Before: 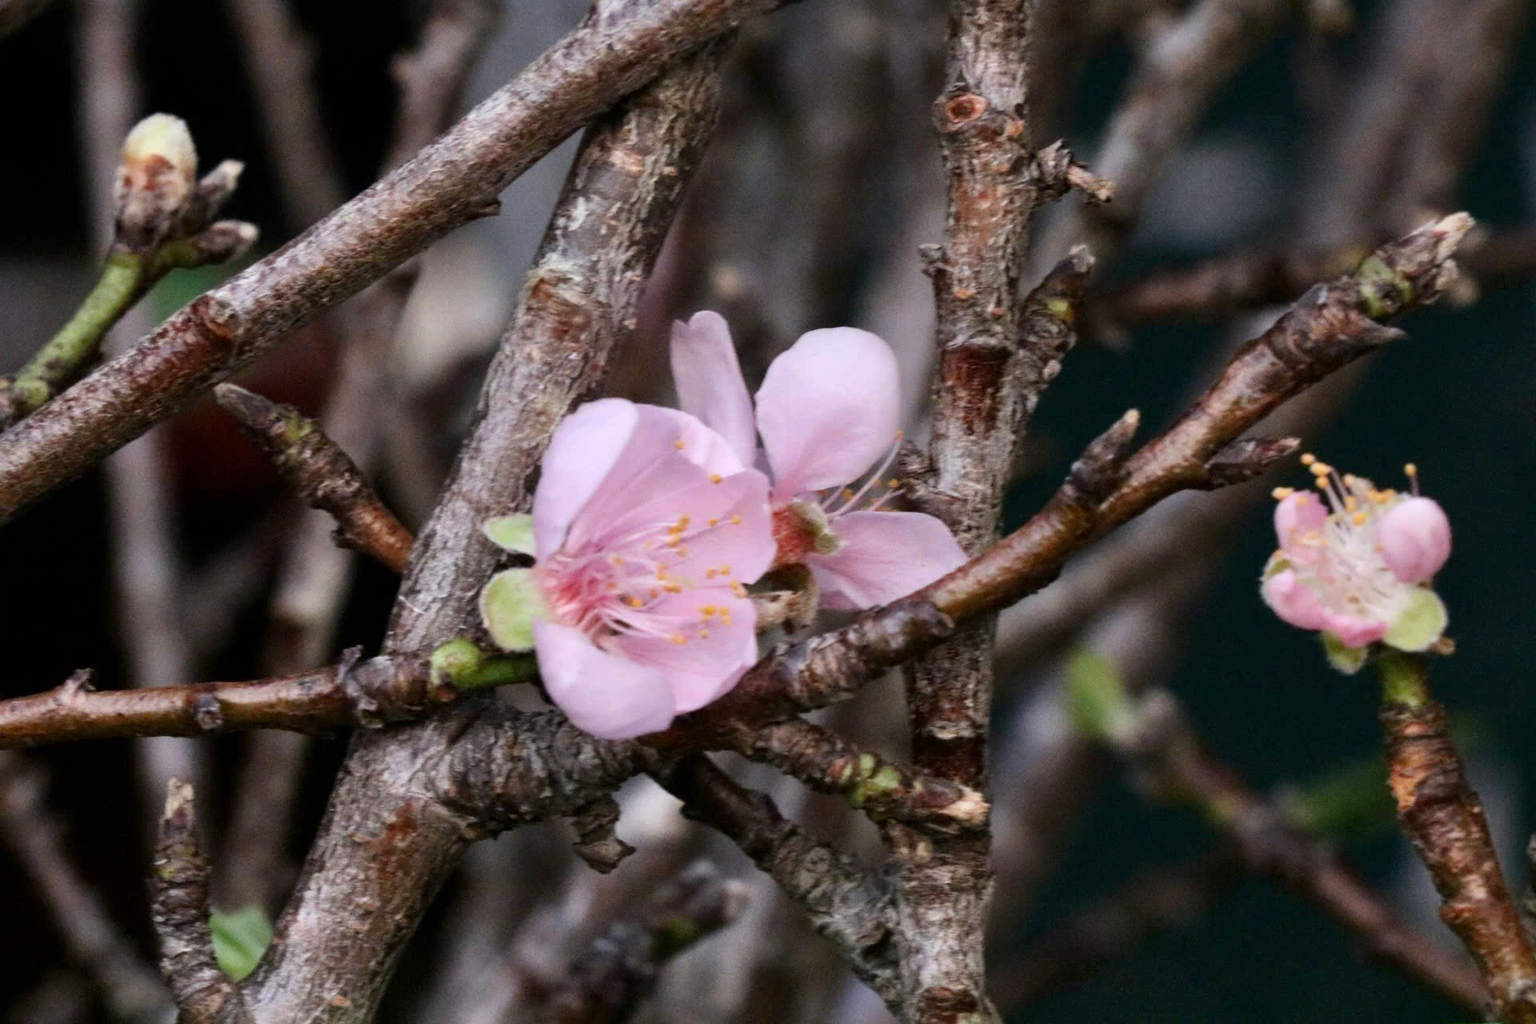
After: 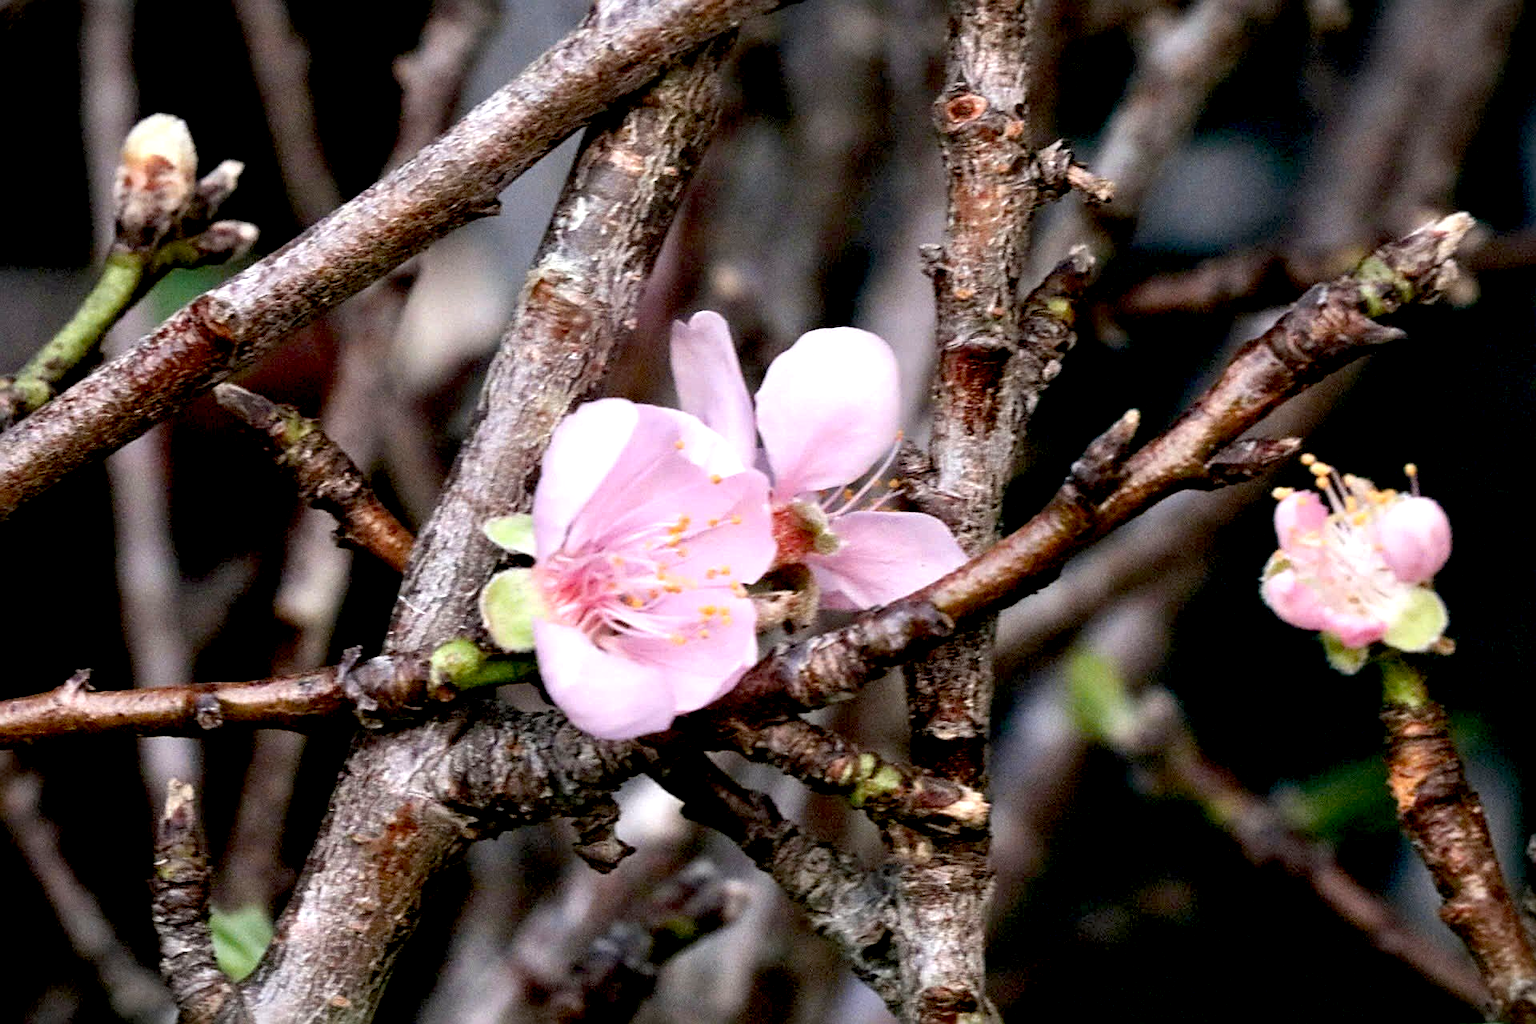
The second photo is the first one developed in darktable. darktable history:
sharpen: on, module defaults
vignetting: fall-off start 100.9%, fall-off radius 64.99%, automatic ratio true
exposure: black level correction 0.012, exposure 0.7 EV, compensate exposure bias true, compensate highlight preservation false
